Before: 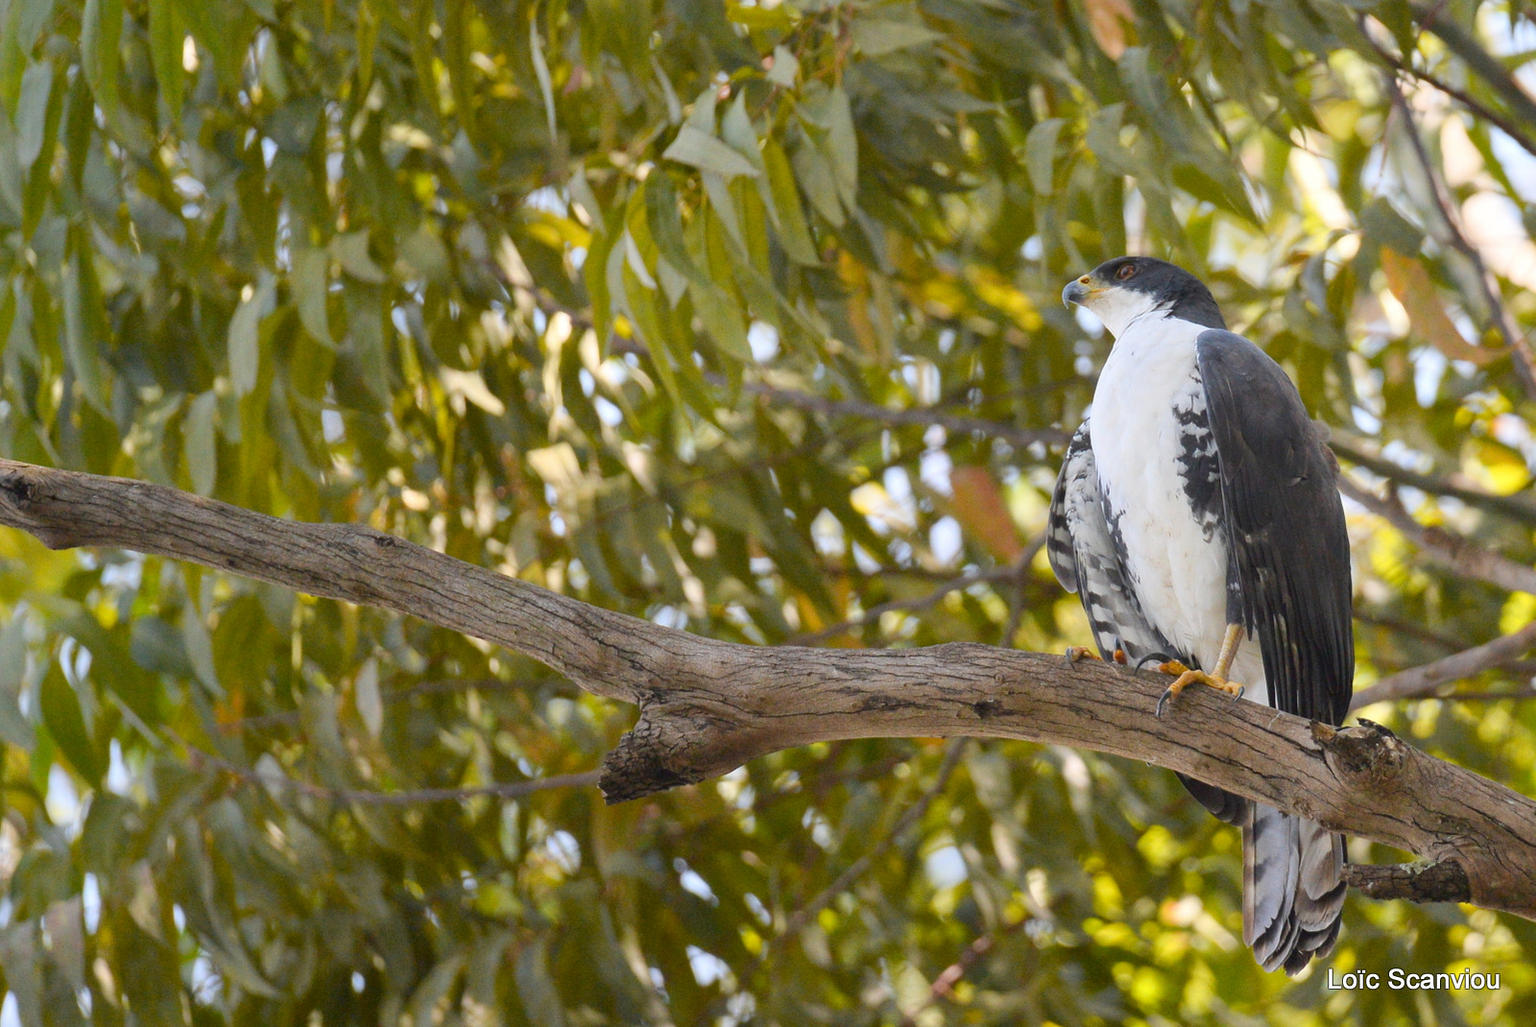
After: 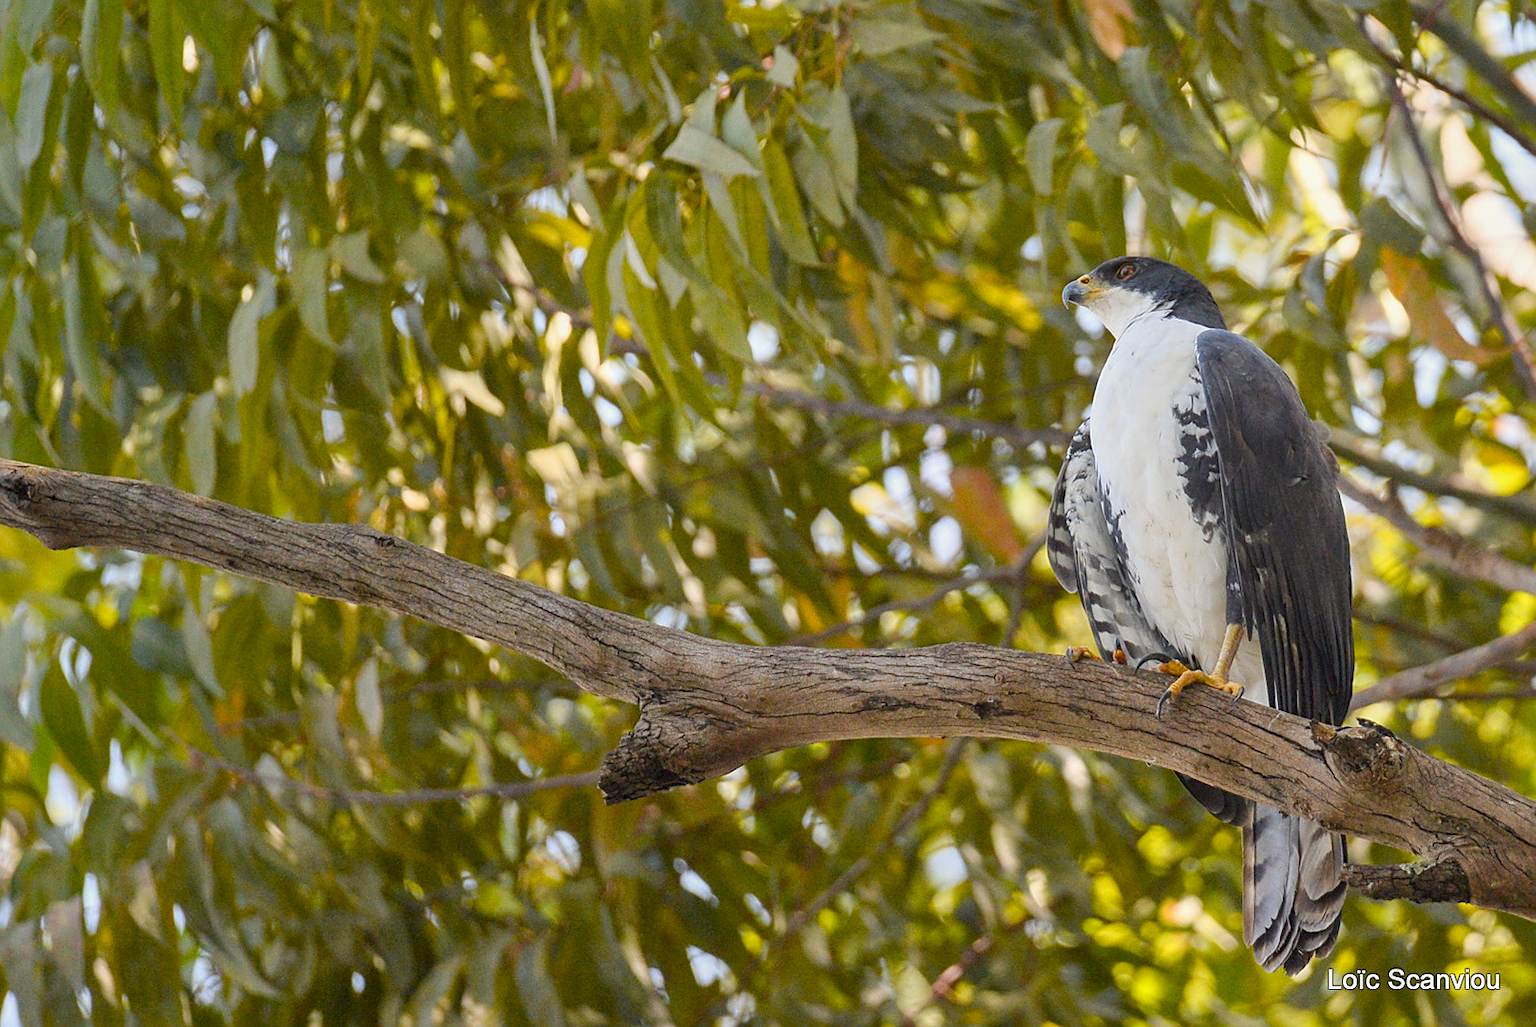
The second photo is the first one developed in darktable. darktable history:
shadows and highlights: shadows 43.64, white point adjustment -1.6, highlights color adjustment 77.99%, soften with gaussian
local contrast: on, module defaults
sharpen: on, module defaults
color balance rgb: highlights gain › luminance 5.703%, highlights gain › chroma 1.266%, highlights gain › hue 87.29°, linear chroma grading › global chroma 3.971%, perceptual saturation grading › global saturation 0.402%, perceptual saturation grading › mid-tones 11.669%, contrast -10.443%
